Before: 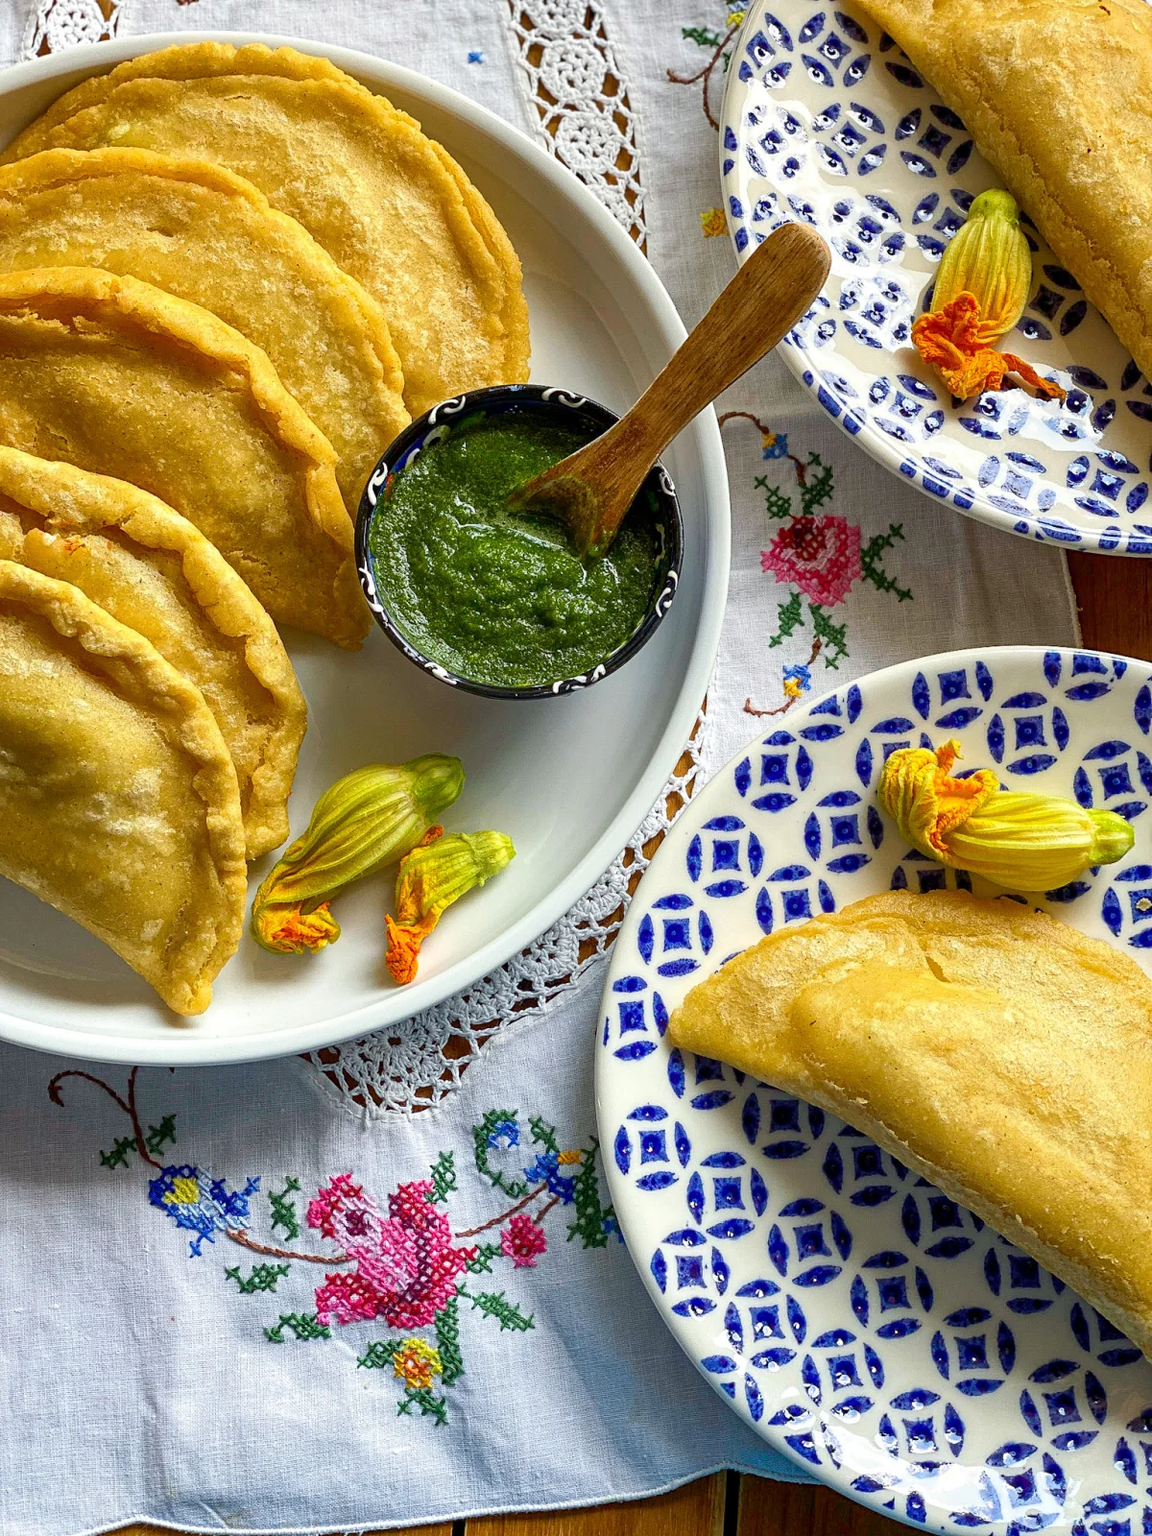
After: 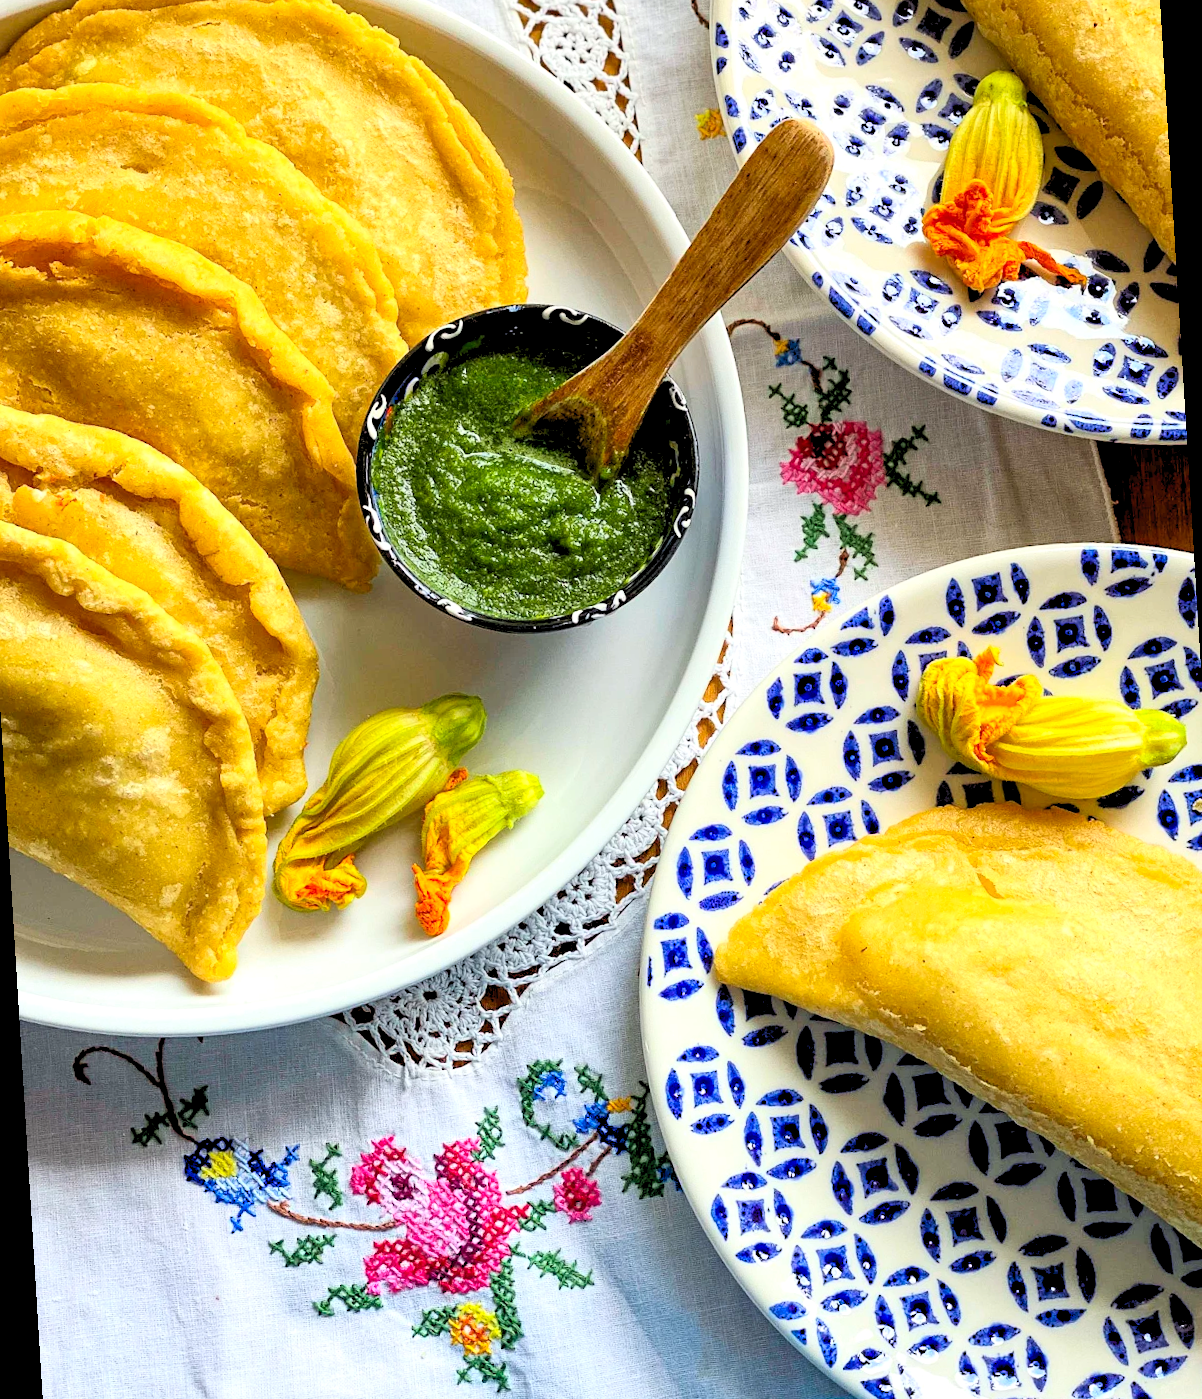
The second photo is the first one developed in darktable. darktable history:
contrast brightness saturation: contrast 0.2, brightness 0.16, saturation 0.22
rotate and perspective: rotation -3.52°, crop left 0.036, crop right 0.964, crop top 0.081, crop bottom 0.919
rgb levels: levels [[0.013, 0.434, 0.89], [0, 0.5, 1], [0, 0.5, 1]]
